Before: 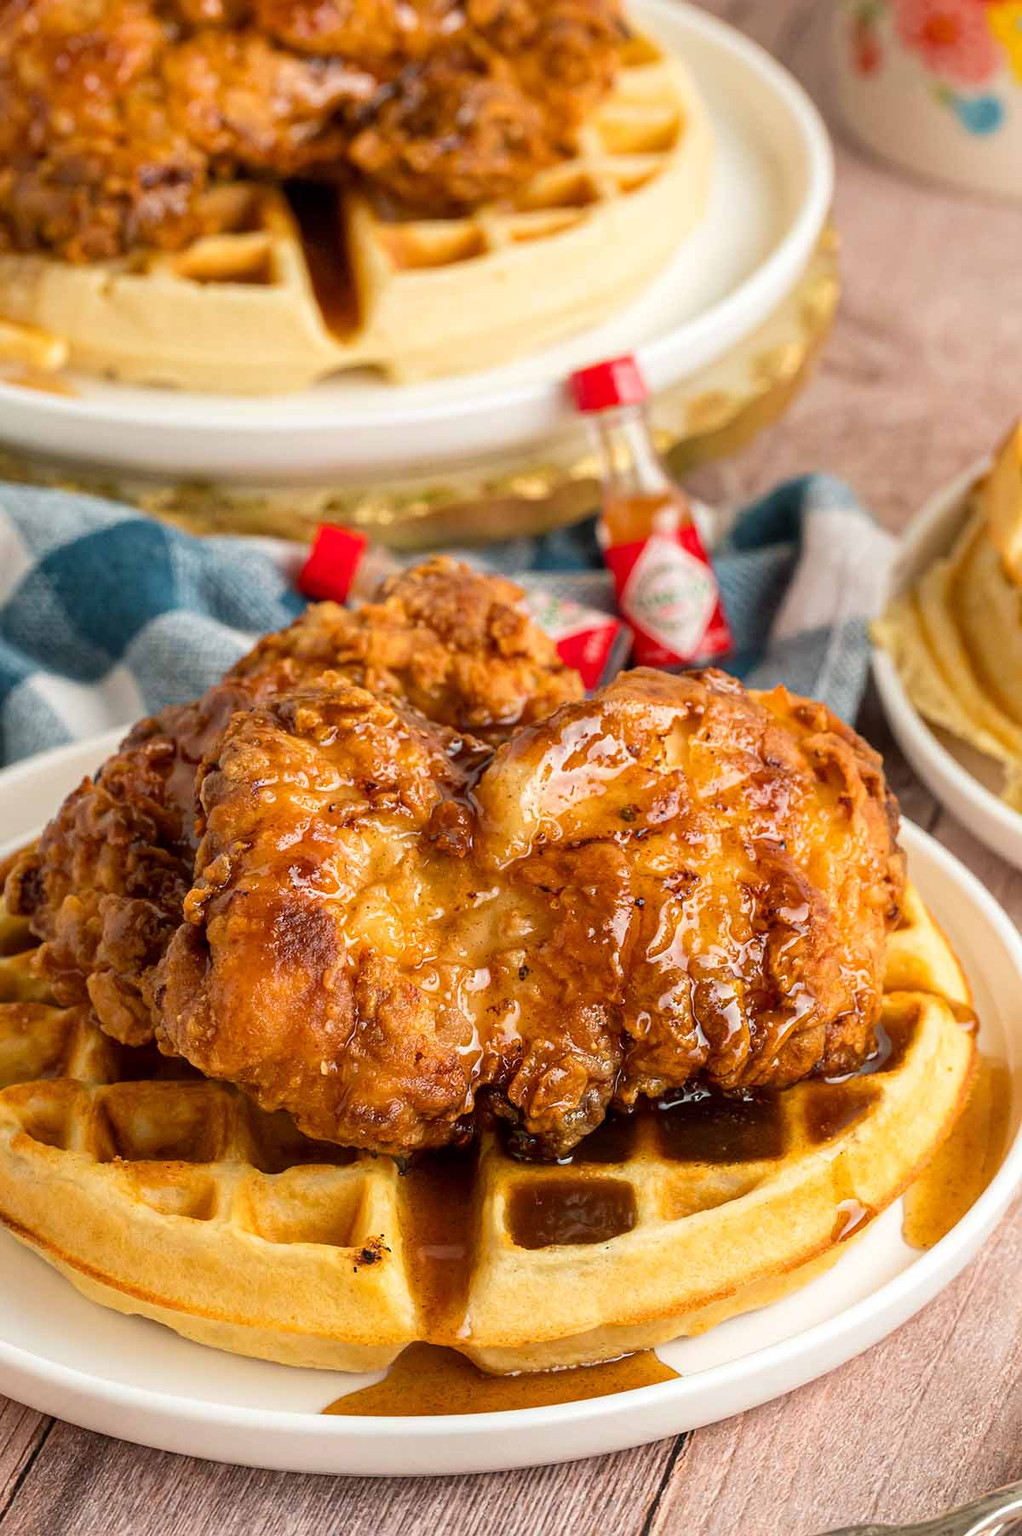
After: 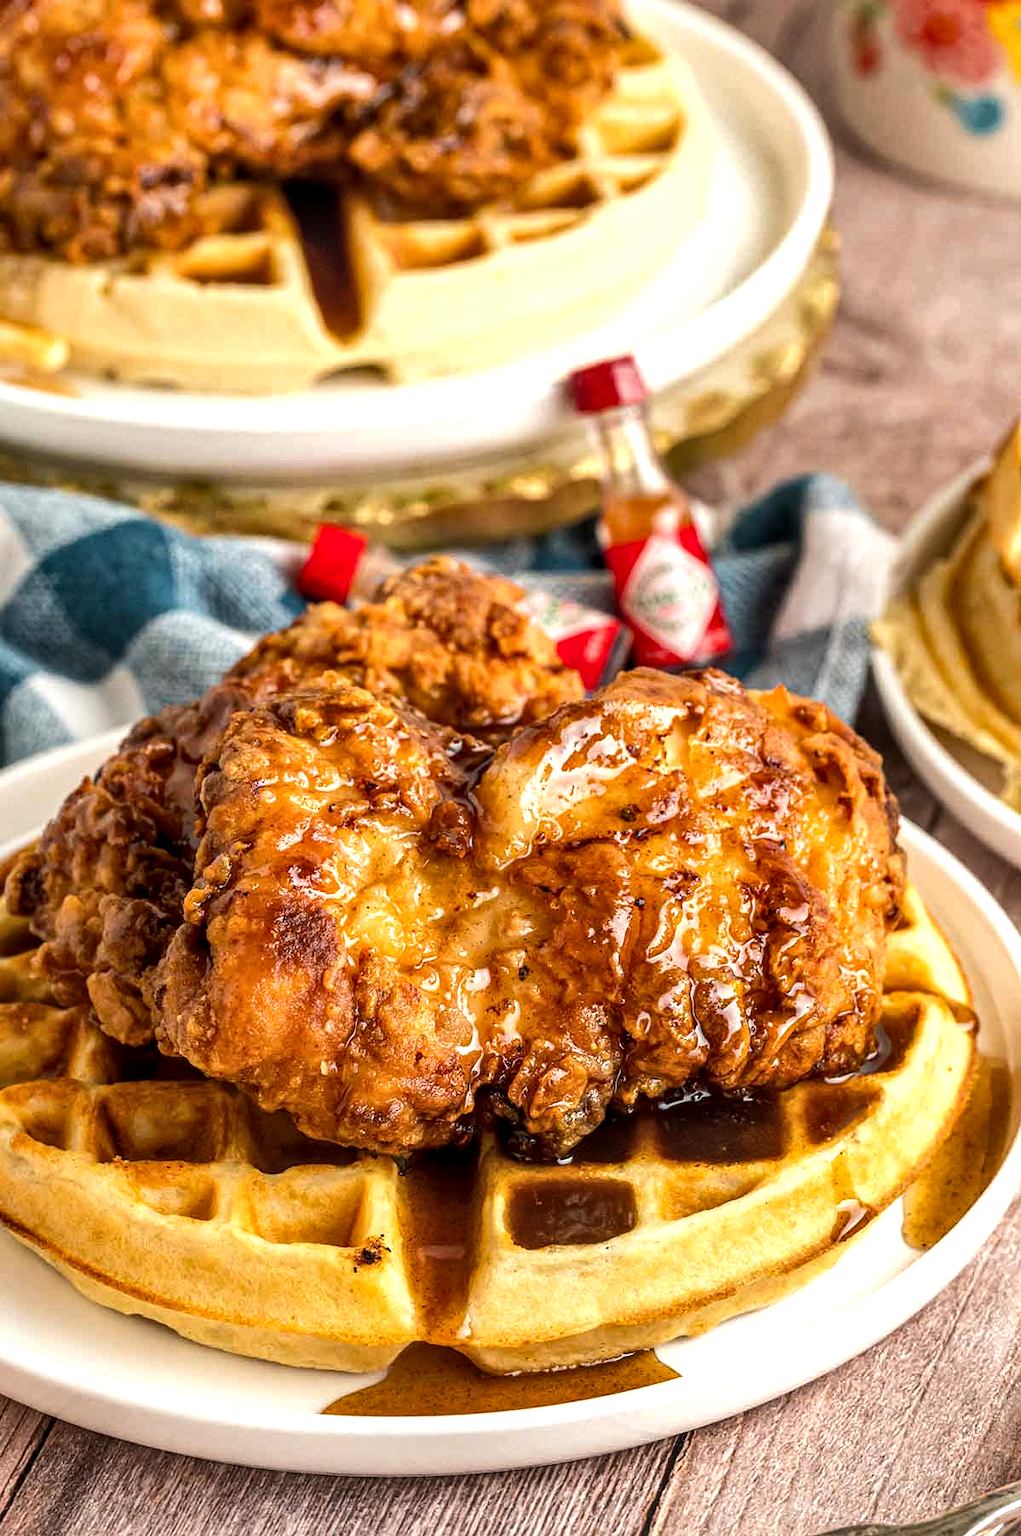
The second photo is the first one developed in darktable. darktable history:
local contrast: detail 130%
tone equalizer: -8 EV -0.391 EV, -7 EV -0.41 EV, -6 EV -0.302 EV, -5 EV -0.216 EV, -3 EV 0.255 EV, -2 EV 0.332 EV, -1 EV 0.41 EV, +0 EV 0.413 EV, edges refinement/feathering 500, mask exposure compensation -1.57 EV, preserve details no
shadows and highlights: highlights color adjustment 0.405%, low approximation 0.01, soften with gaussian
